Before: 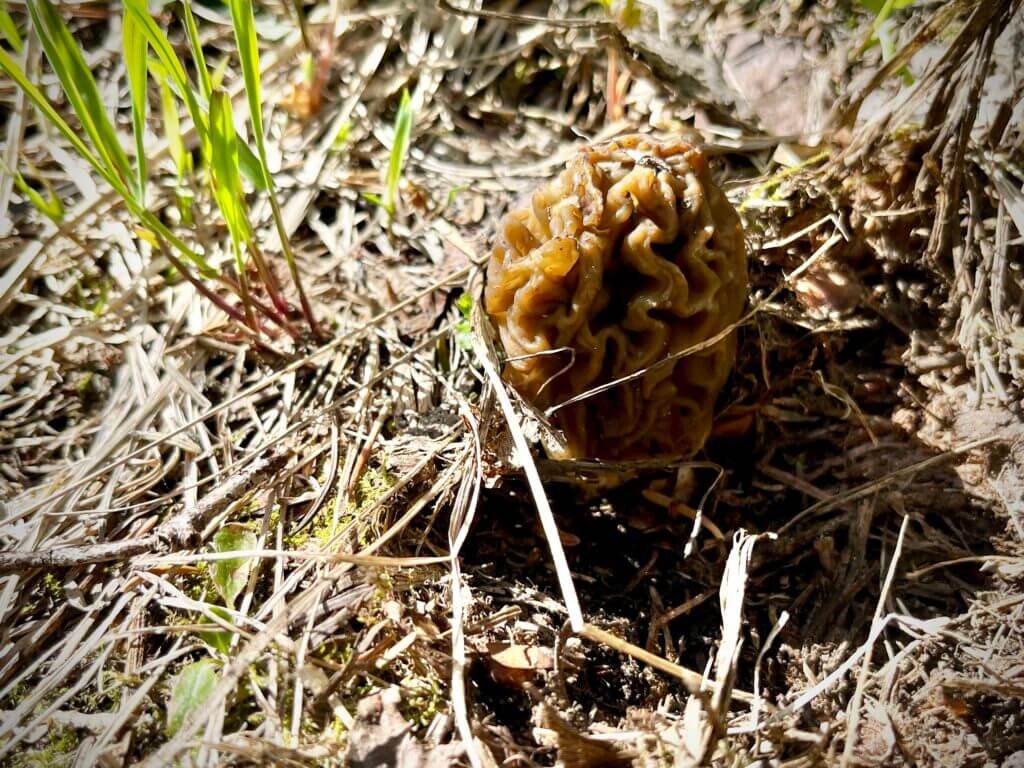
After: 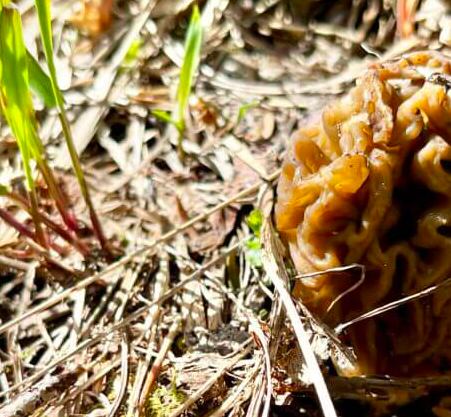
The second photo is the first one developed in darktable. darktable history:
crop: left 20.536%, top 10.872%, right 35.353%, bottom 34.705%
